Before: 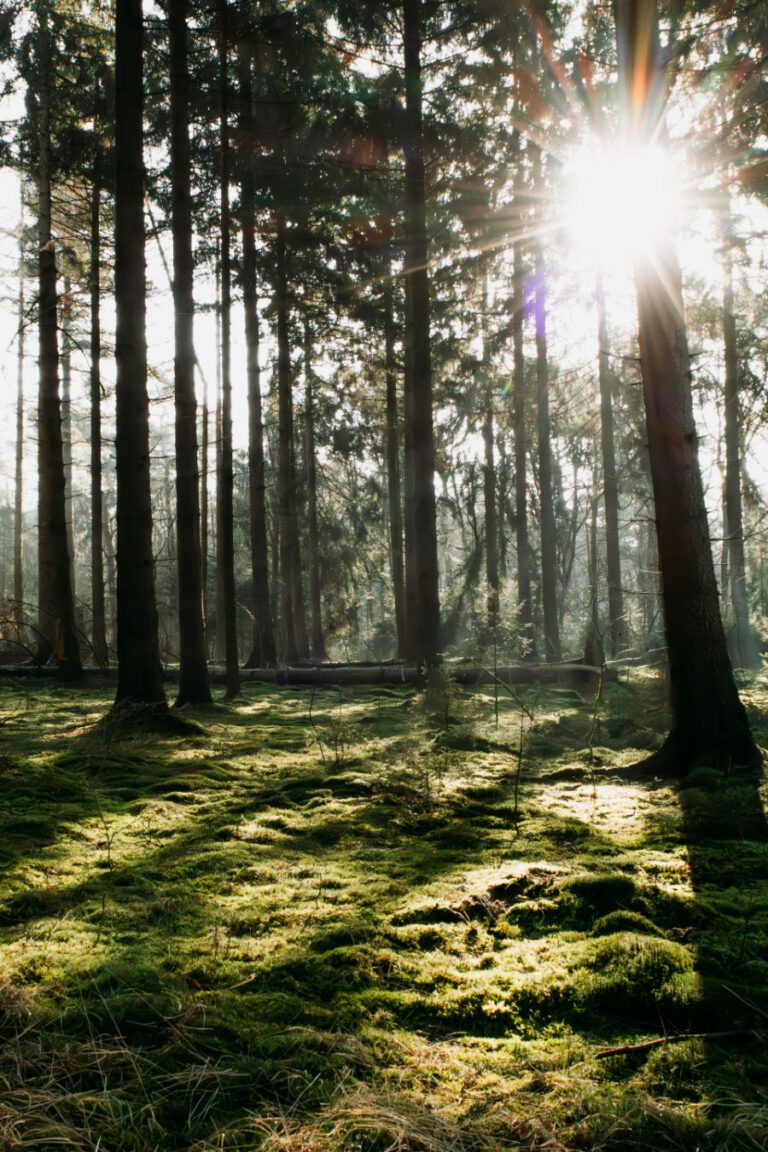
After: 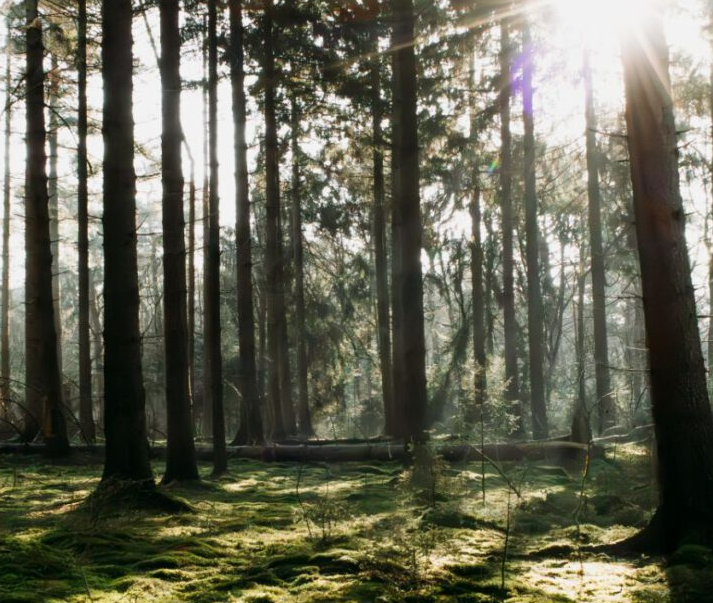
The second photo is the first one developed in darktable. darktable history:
crop: left 1.785%, top 19.359%, right 5.267%, bottom 28.272%
